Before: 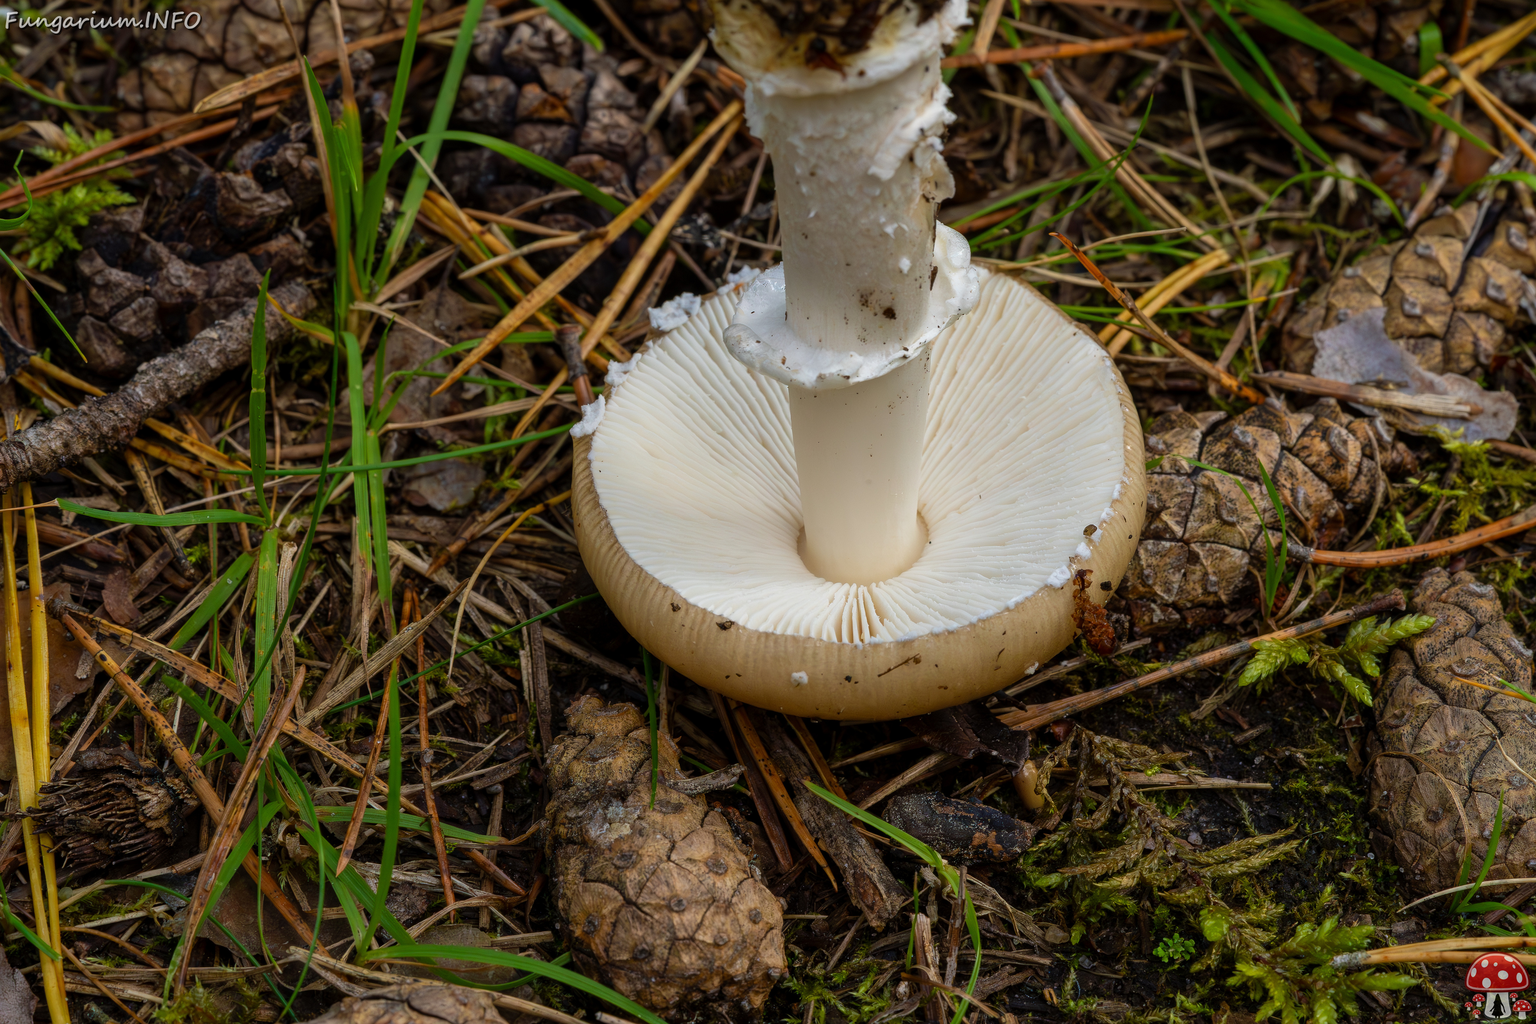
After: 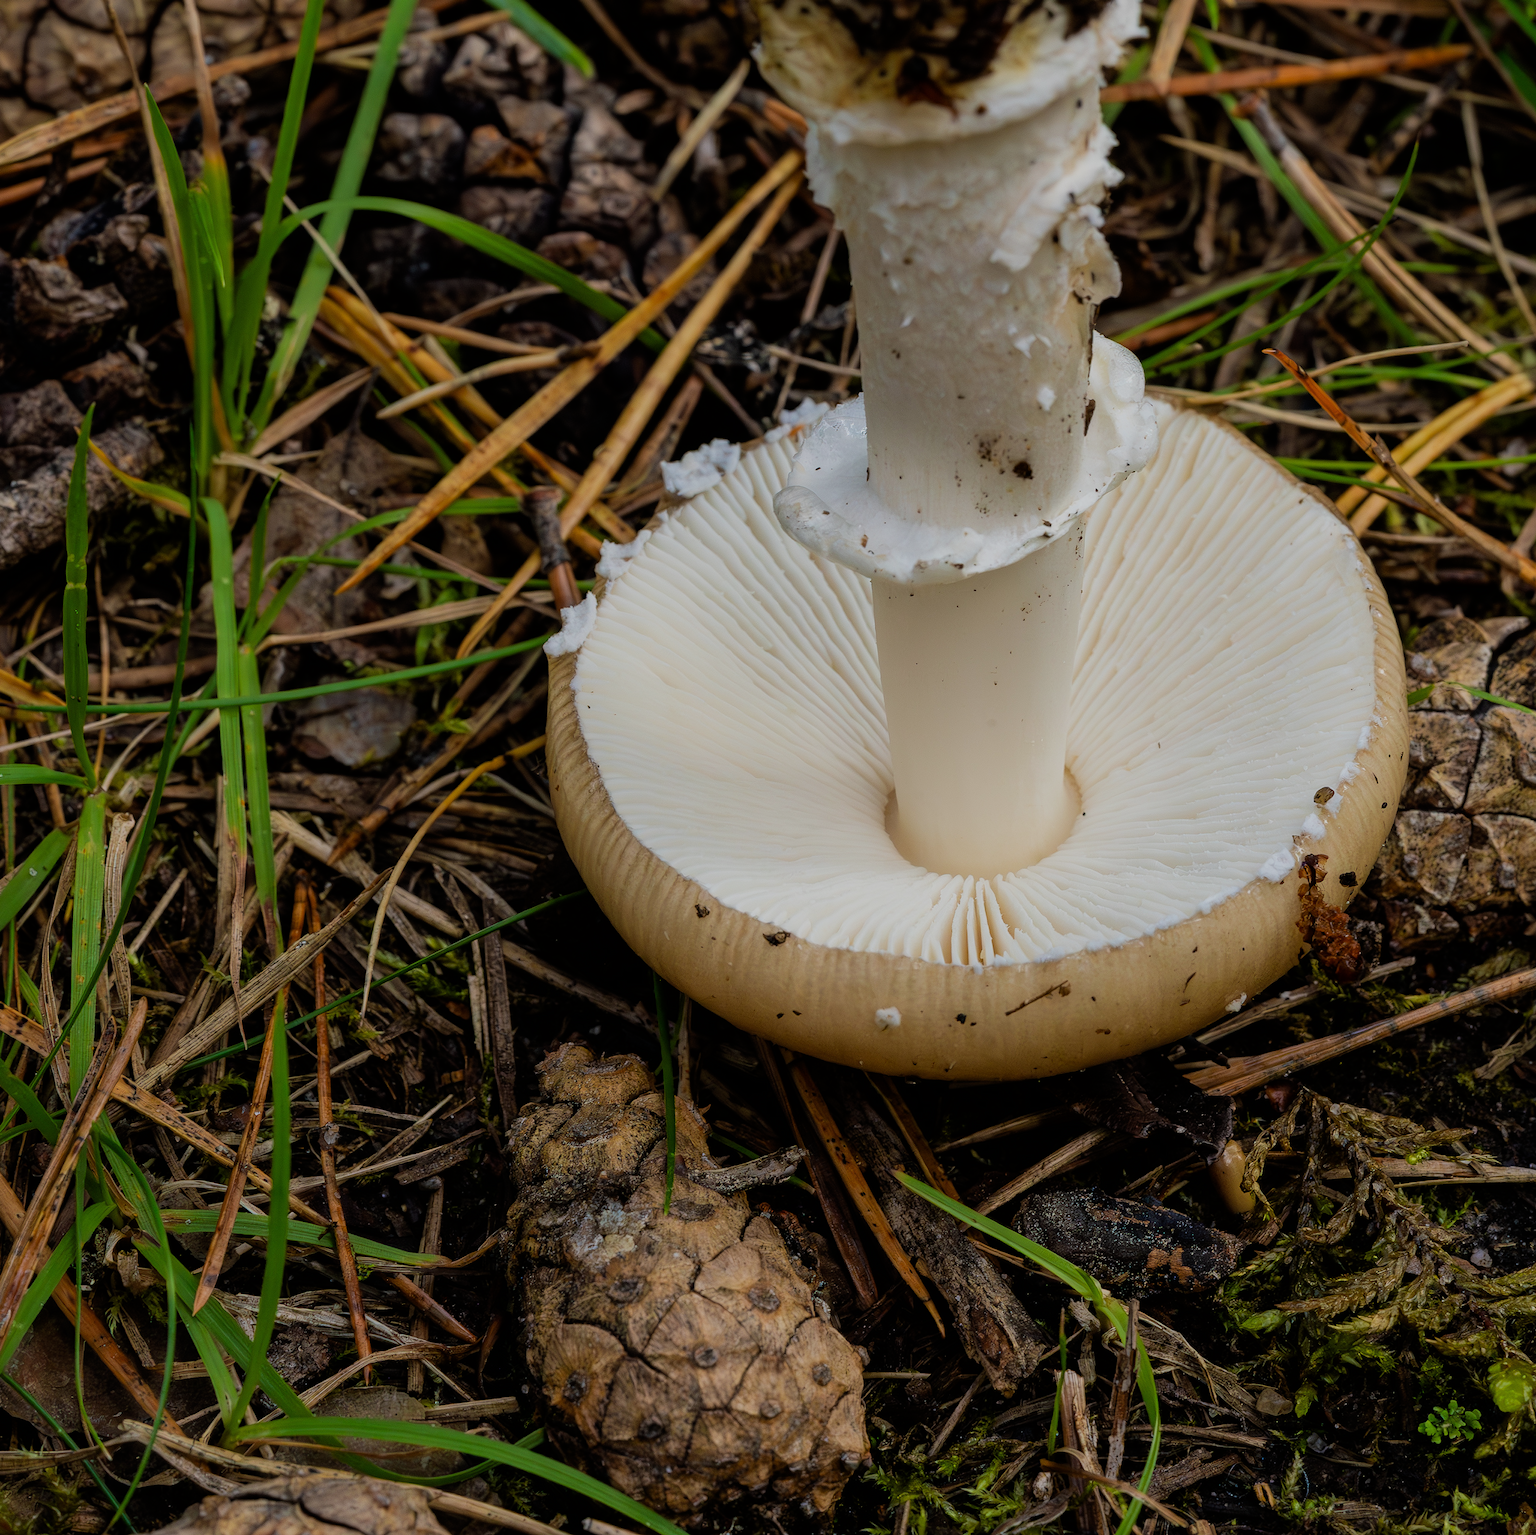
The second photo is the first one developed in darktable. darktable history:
crop and rotate: left 13.537%, right 19.796%
filmic rgb: black relative exposure -7.65 EV, white relative exposure 4.56 EV, hardness 3.61
